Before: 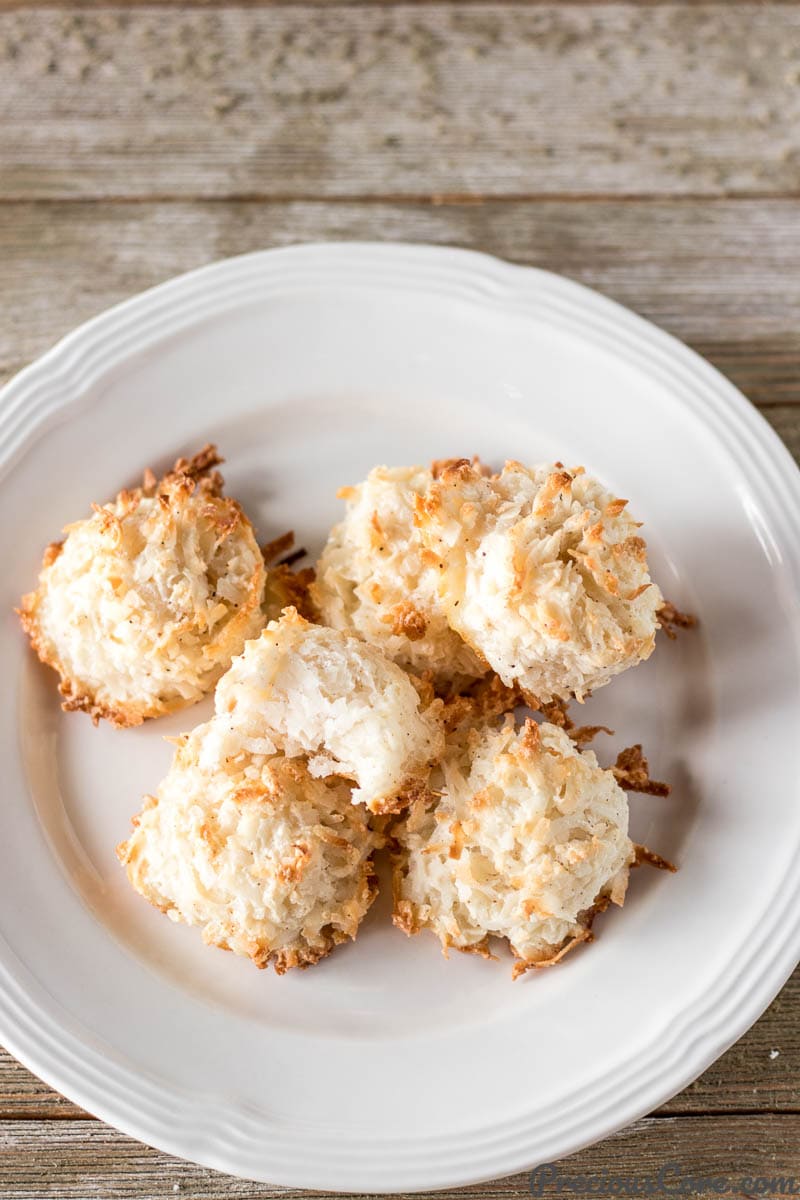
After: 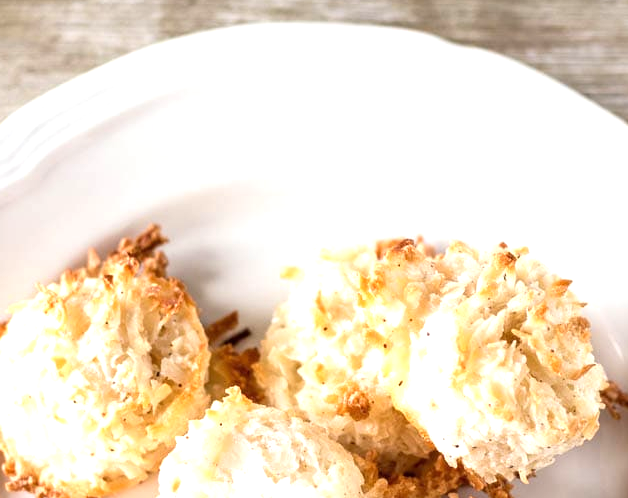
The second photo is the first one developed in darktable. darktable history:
crop: left 7.036%, top 18.398%, right 14.379%, bottom 40.043%
exposure: black level correction 0, exposure 0.7 EV, compensate exposure bias true, compensate highlight preservation false
